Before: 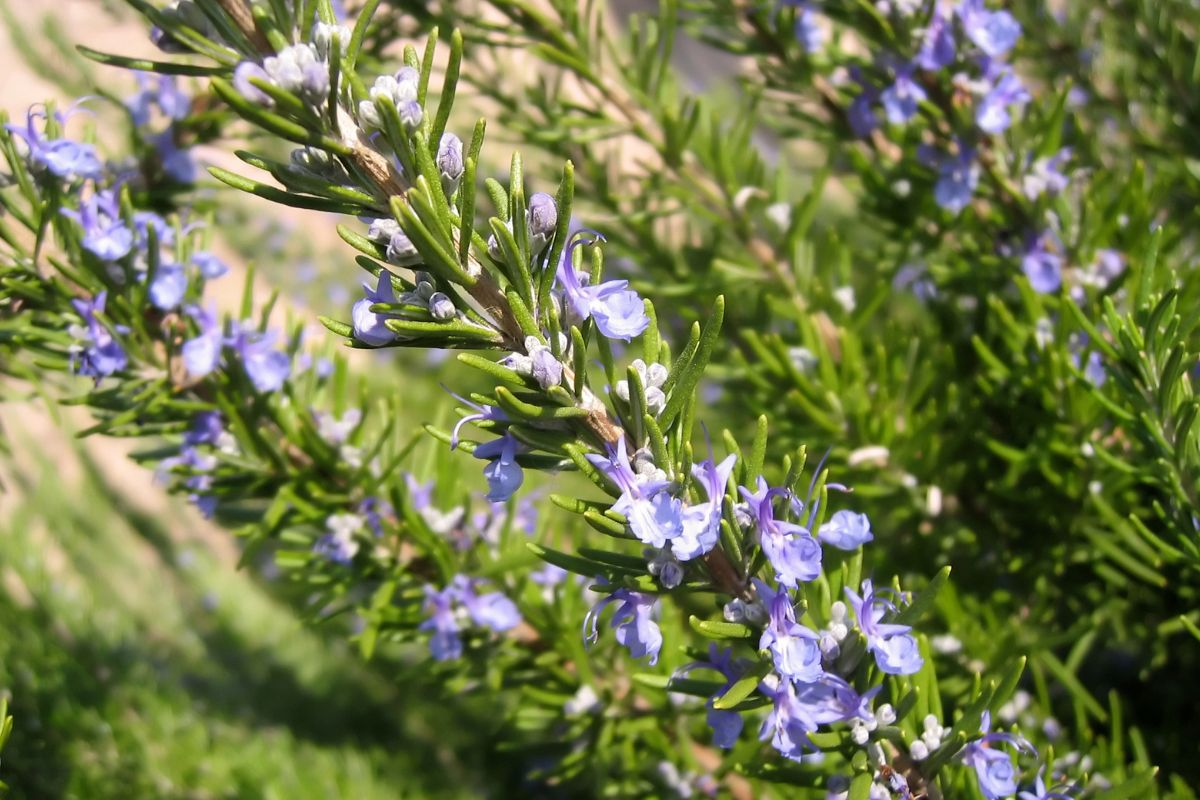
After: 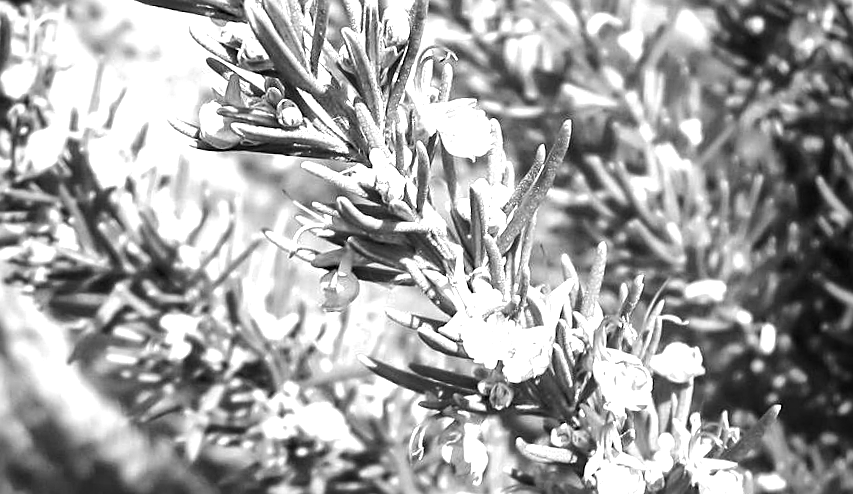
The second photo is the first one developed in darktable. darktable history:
local contrast: on, module defaults
vignetting: fall-off start 71.49%
sharpen: amount 0.496
exposure: black level correction 0, exposure 1 EV, compensate highlight preservation false
crop and rotate: angle -3.66°, left 9.849%, top 20.466%, right 12.394%, bottom 11.992%
tone equalizer: -8 EV -0.768 EV, -7 EV -0.681 EV, -6 EV -0.586 EV, -5 EV -0.378 EV, -3 EV 0.378 EV, -2 EV 0.6 EV, -1 EV 0.699 EV, +0 EV 0.721 EV, edges refinement/feathering 500, mask exposure compensation -1.57 EV, preserve details no
color calibration: output gray [0.267, 0.423, 0.261, 0], illuminant as shot in camera, x 0.36, y 0.362, temperature 4565.82 K
haze removal: compatibility mode true, adaptive false
